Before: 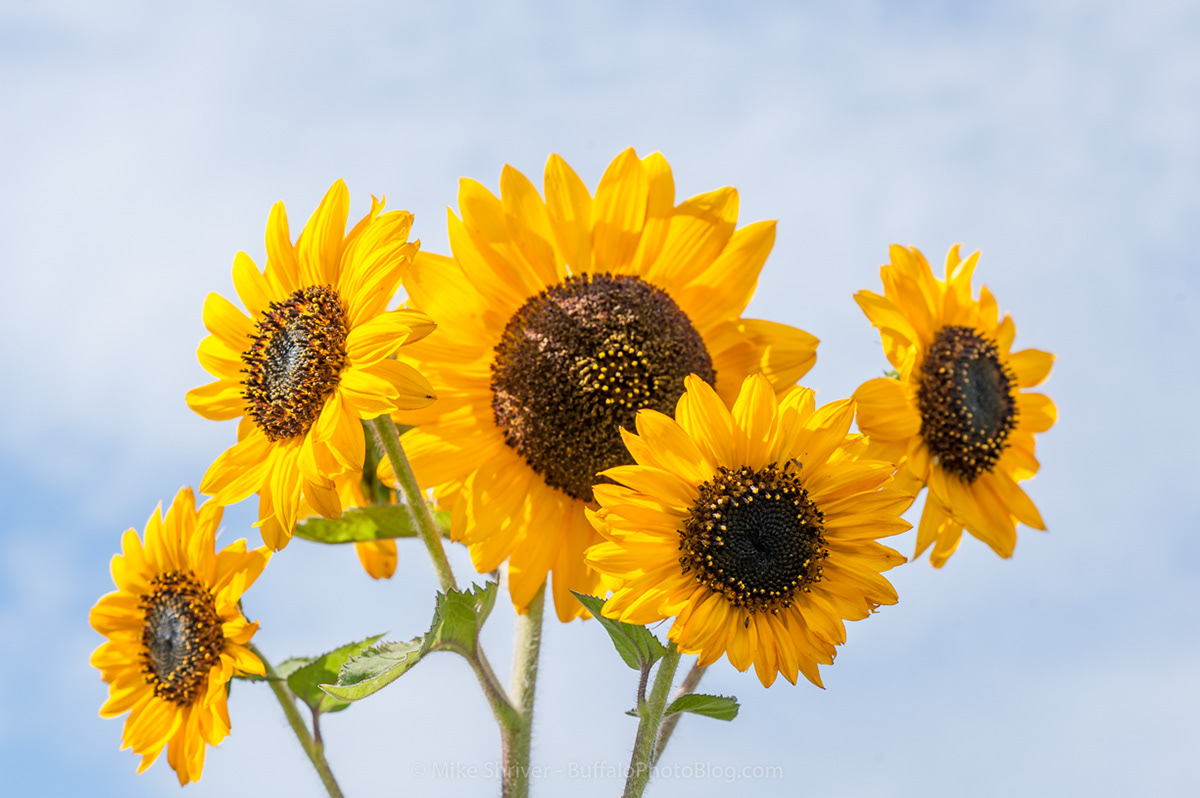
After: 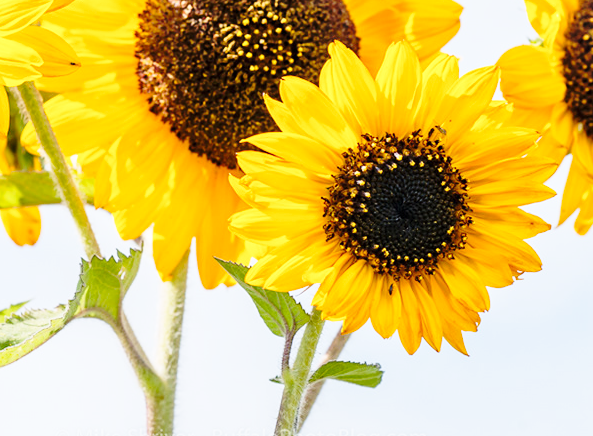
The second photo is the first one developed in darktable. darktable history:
crop: left 29.672%, top 41.786%, right 20.851%, bottom 3.487%
base curve: curves: ch0 [(0, 0) (0.032, 0.037) (0.105, 0.228) (0.435, 0.76) (0.856, 0.983) (1, 1)], preserve colors none
